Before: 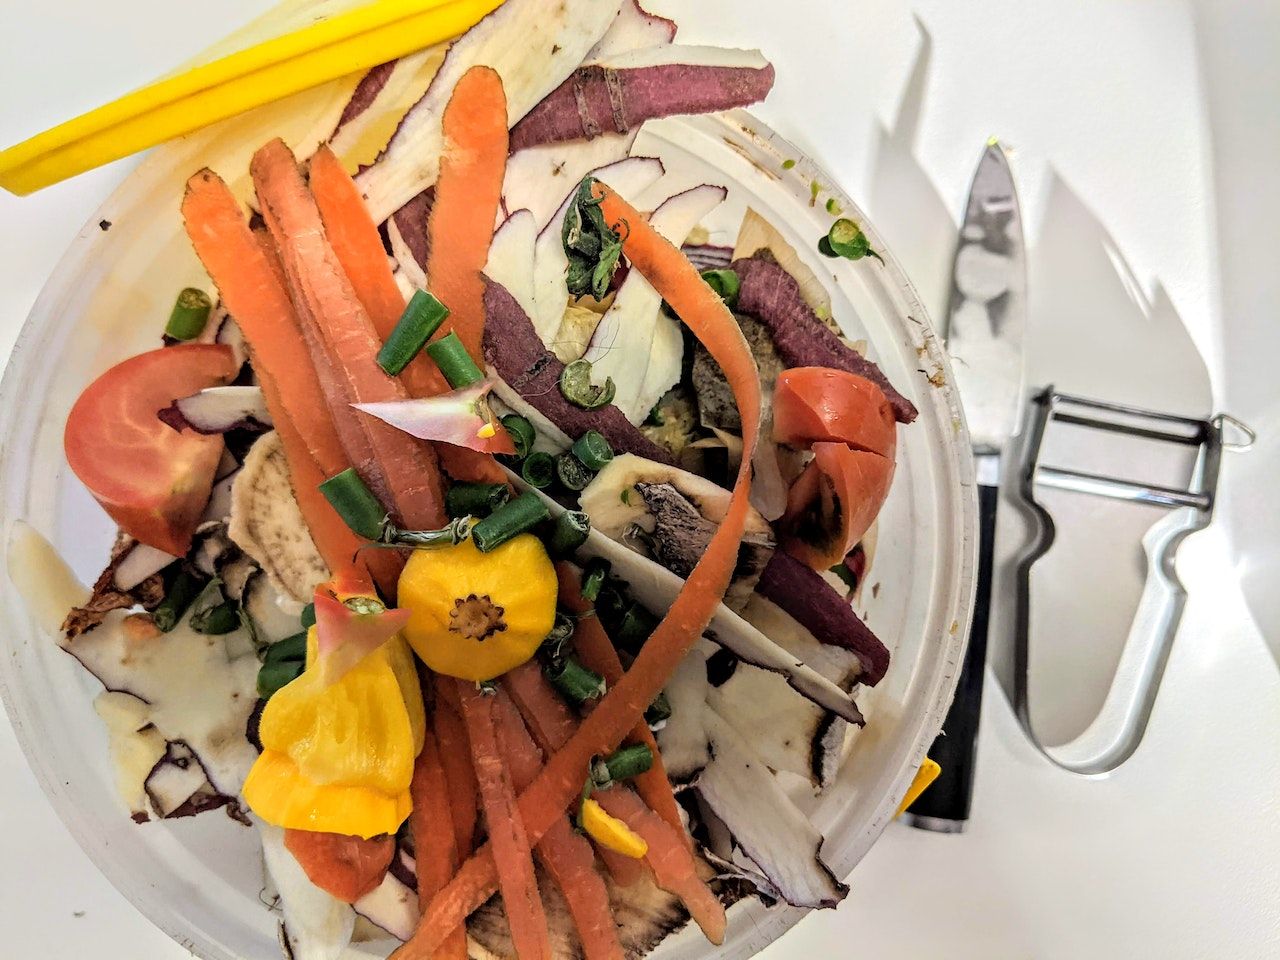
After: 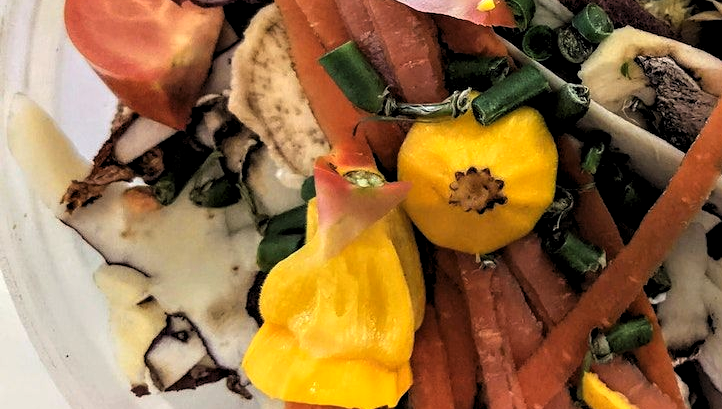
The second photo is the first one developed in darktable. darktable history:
levels: levels [0.052, 0.496, 0.908]
white balance: red 1.009, blue 0.985
crop: top 44.483%, right 43.593%, bottom 12.892%
